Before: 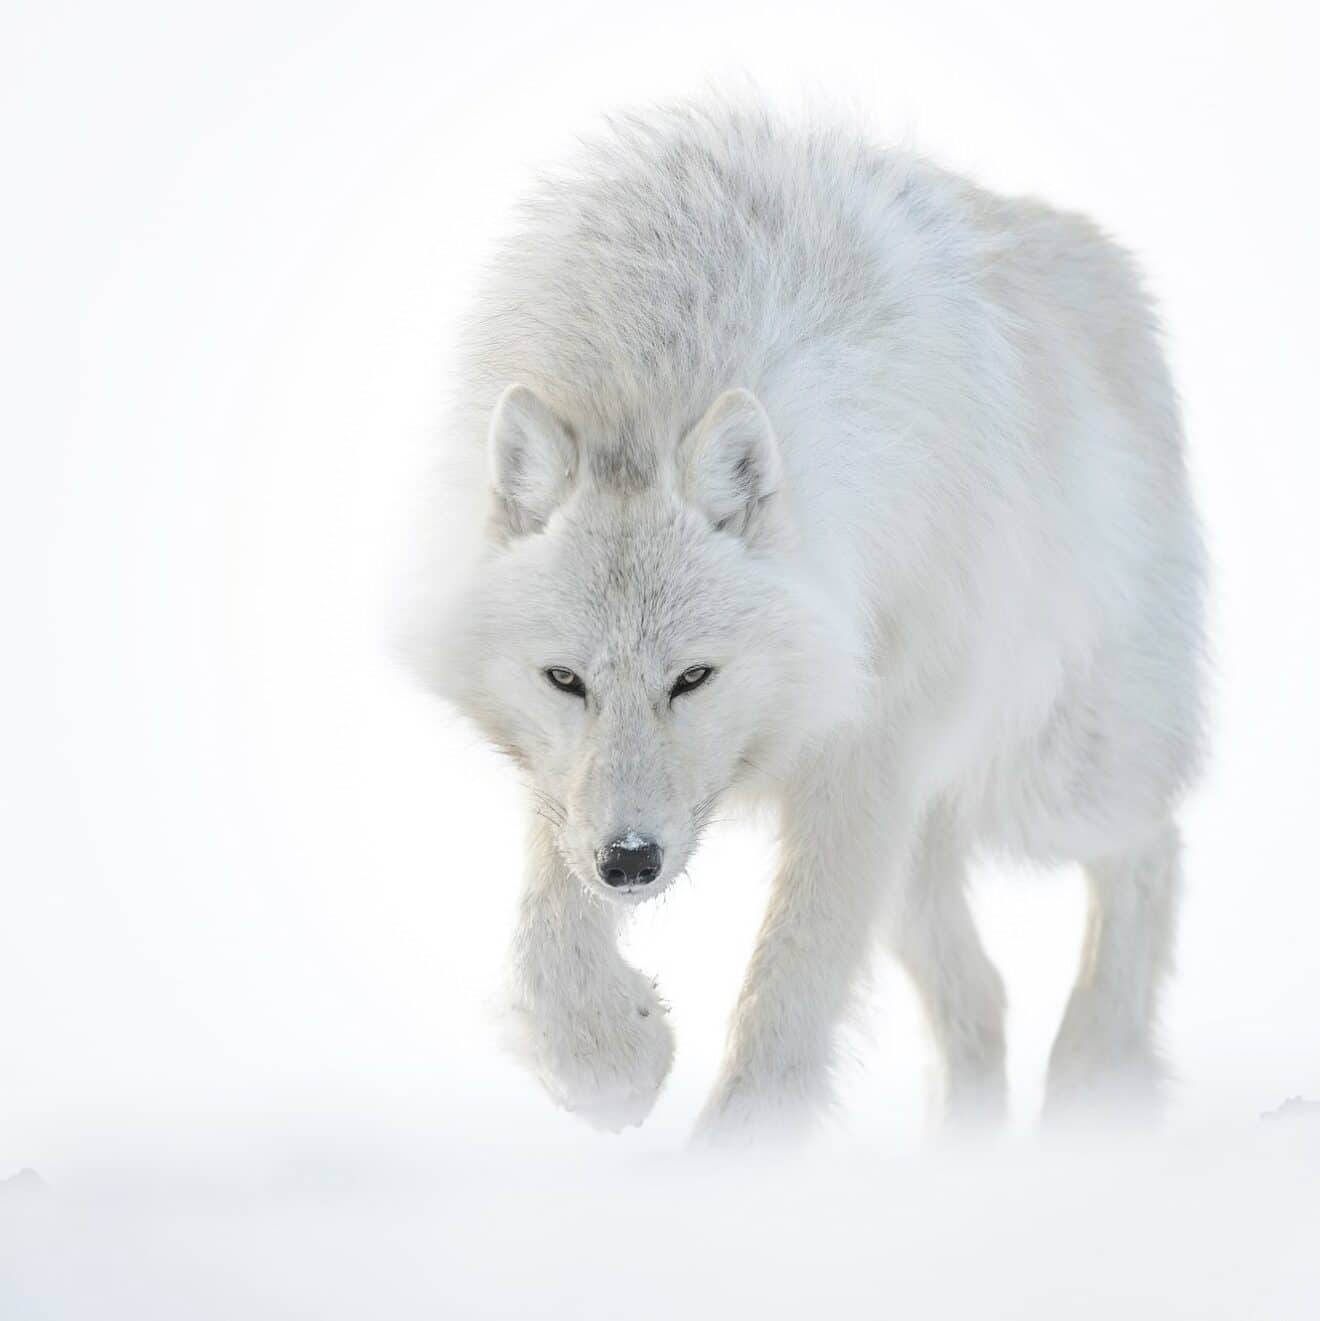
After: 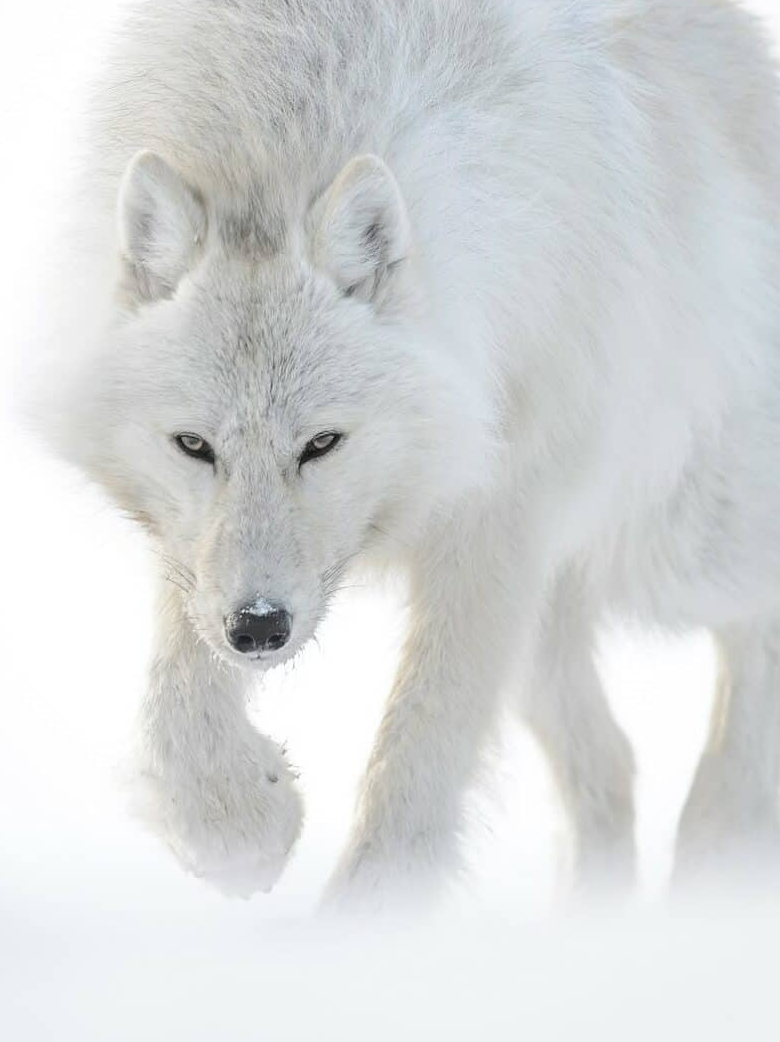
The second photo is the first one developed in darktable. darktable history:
crop and rotate: left 28.11%, top 17.739%, right 12.762%, bottom 3.365%
